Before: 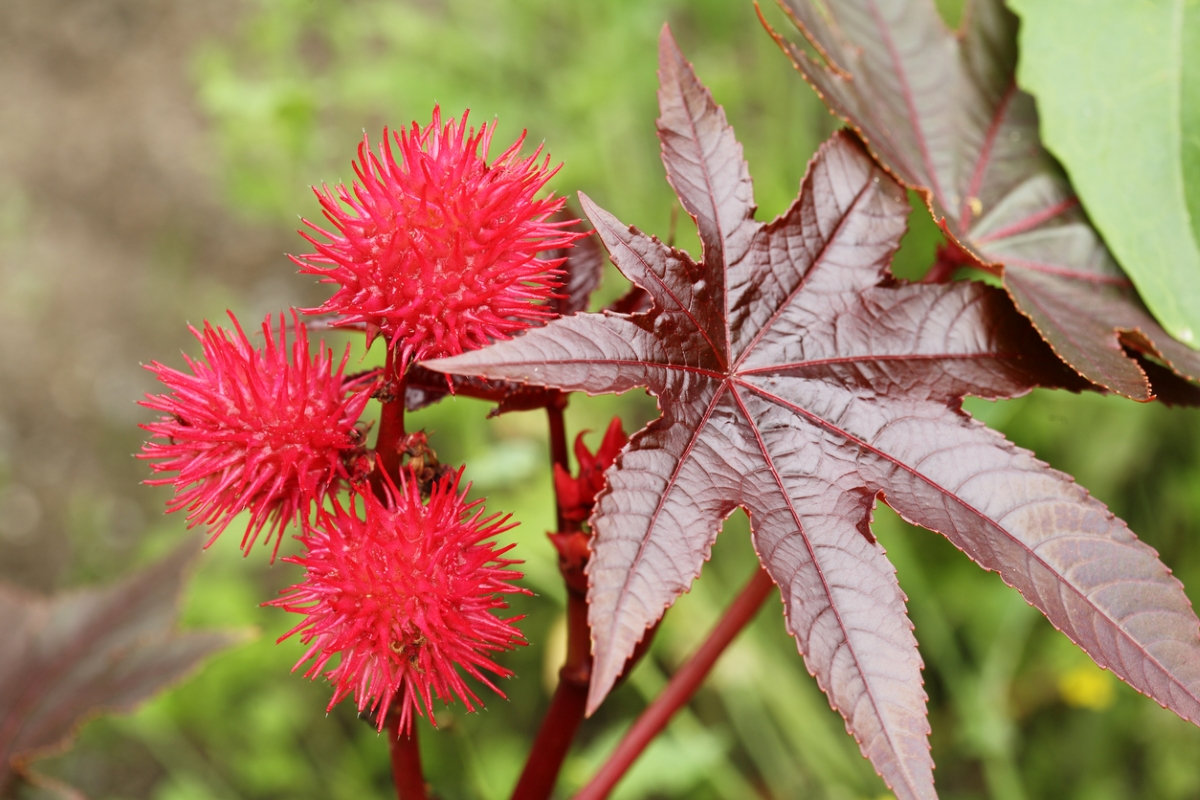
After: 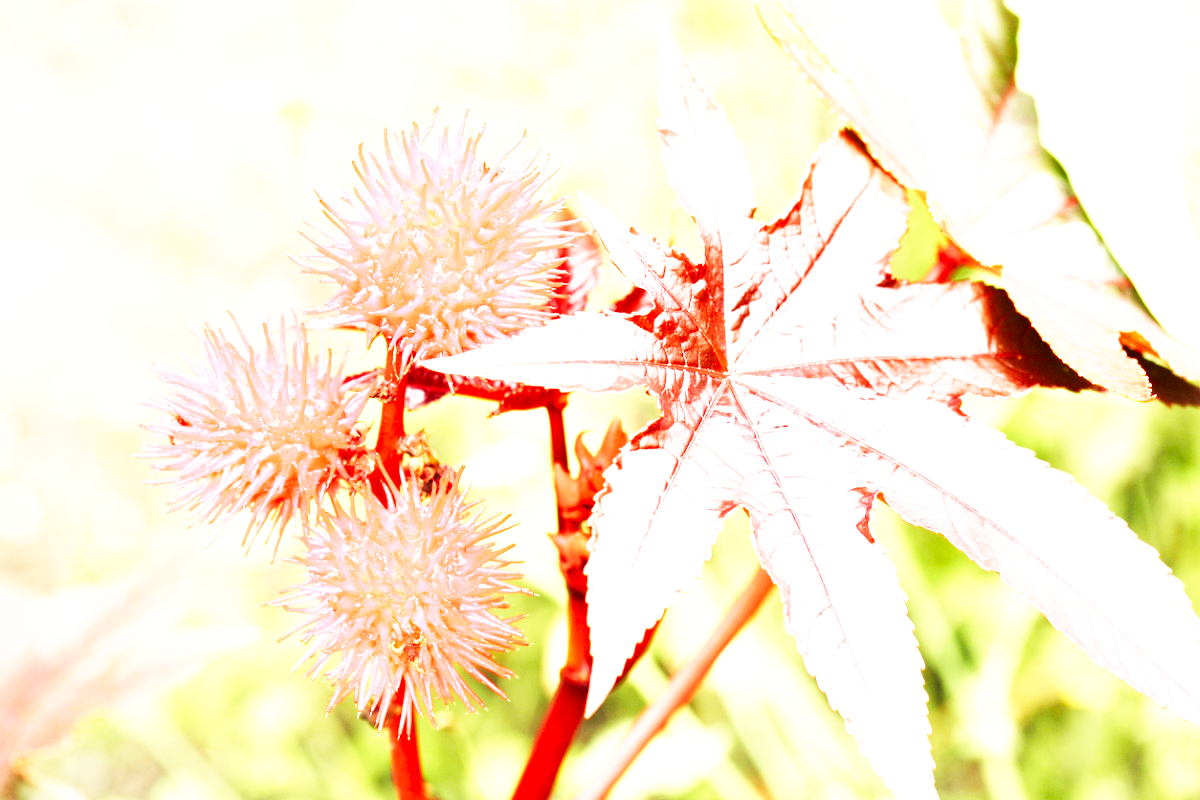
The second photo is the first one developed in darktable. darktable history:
exposure: exposure 2.003 EV, compensate highlight preservation false
base curve: curves: ch0 [(0, 0) (0.007, 0.004) (0.027, 0.03) (0.046, 0.07) (0.207, 0.54) (0.442, 0.872) (0.673, 0.972) (1, 1)], preserve colors none
color balance: input saturation 99%
